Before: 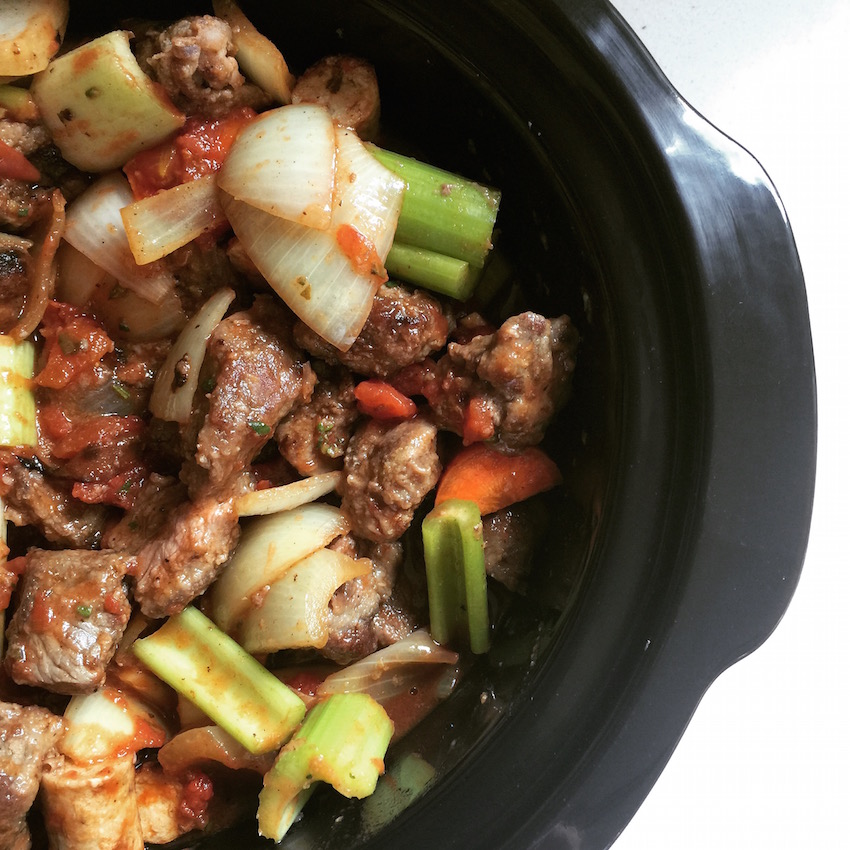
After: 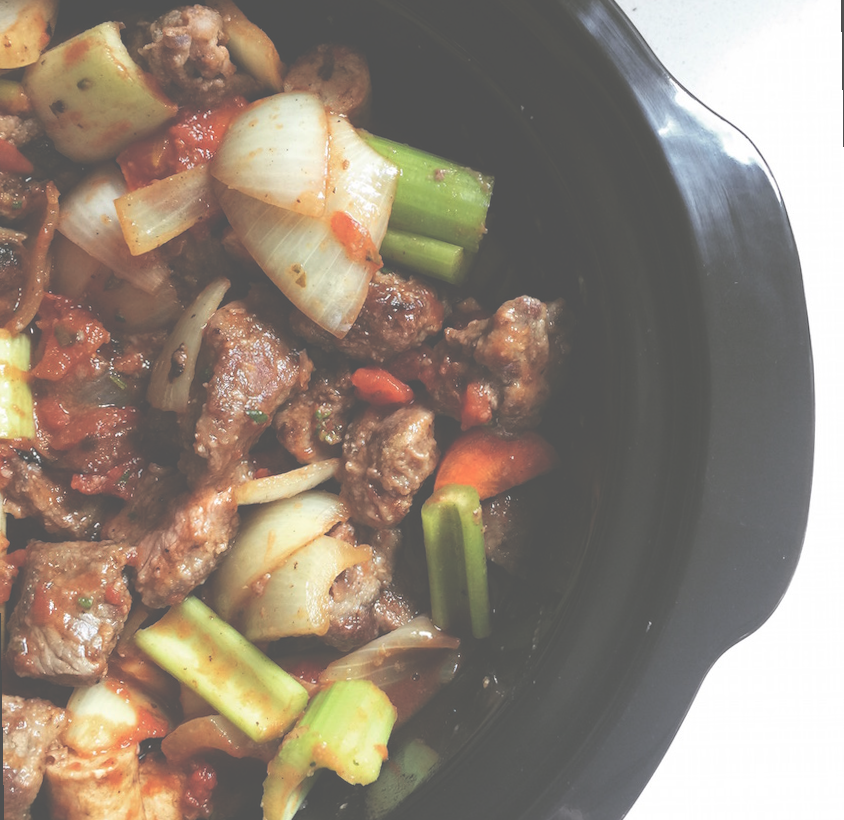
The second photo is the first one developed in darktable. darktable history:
rotate and perspective: rotation -1°, crop left 0.011, crop right 0.989, crop top 0.025, crop bottom 0.975
exposure: black level correction -0.087, compensate highlight preservation false
